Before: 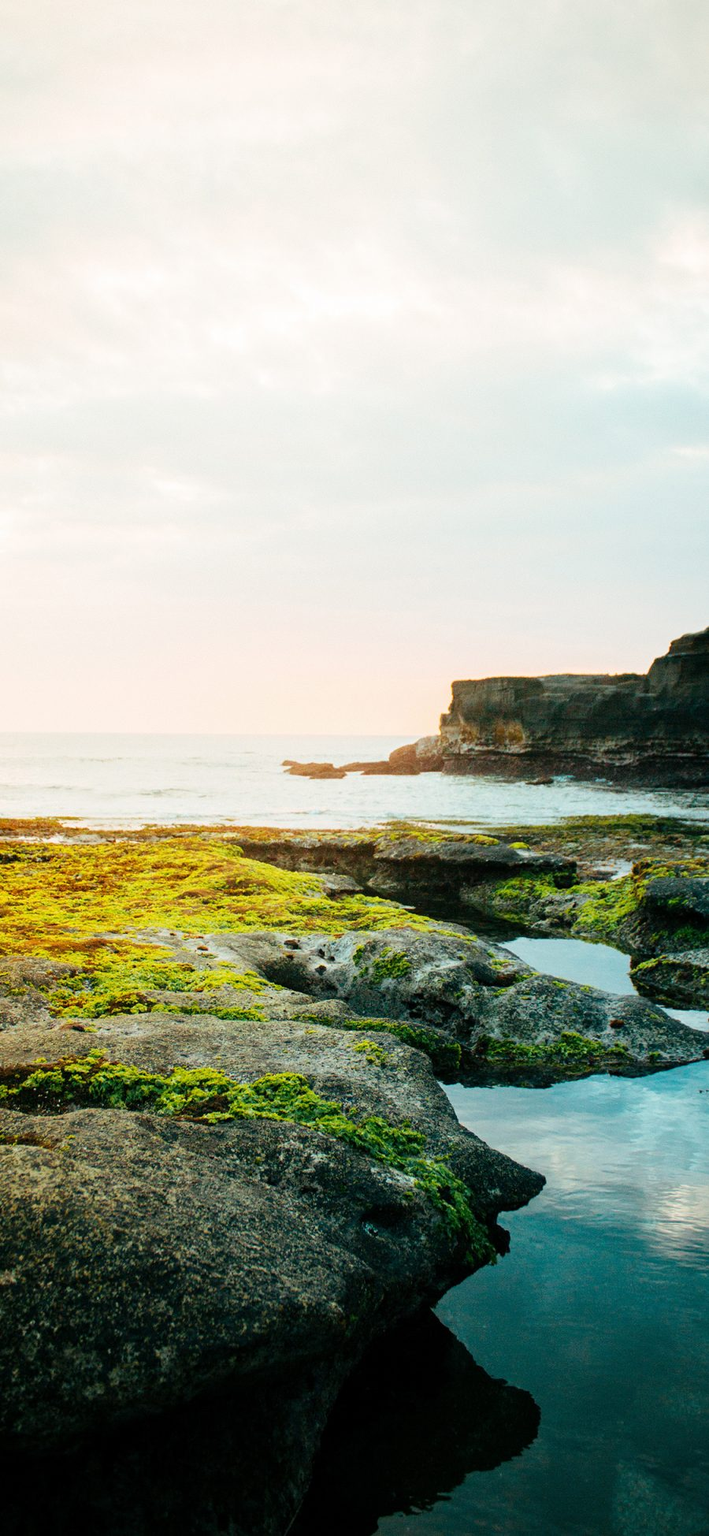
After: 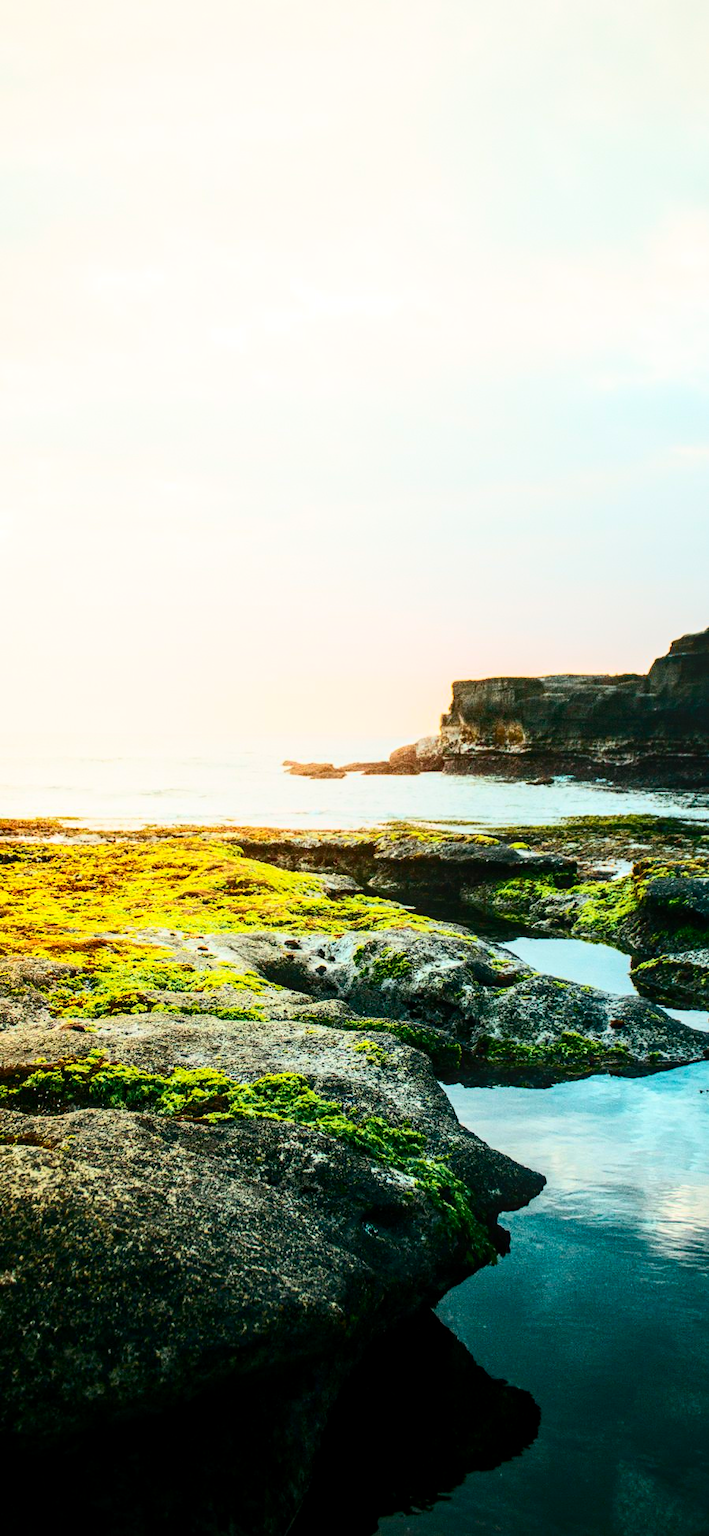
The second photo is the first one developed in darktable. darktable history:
tone equalizer: edges refinement/feathering 500, mask exposure compensation -1.57 EV, preserve details no
contrast brightness saturation: contrast 0.411, brightness 0.104, saturation 0.214
local contrast: on, module defaults
